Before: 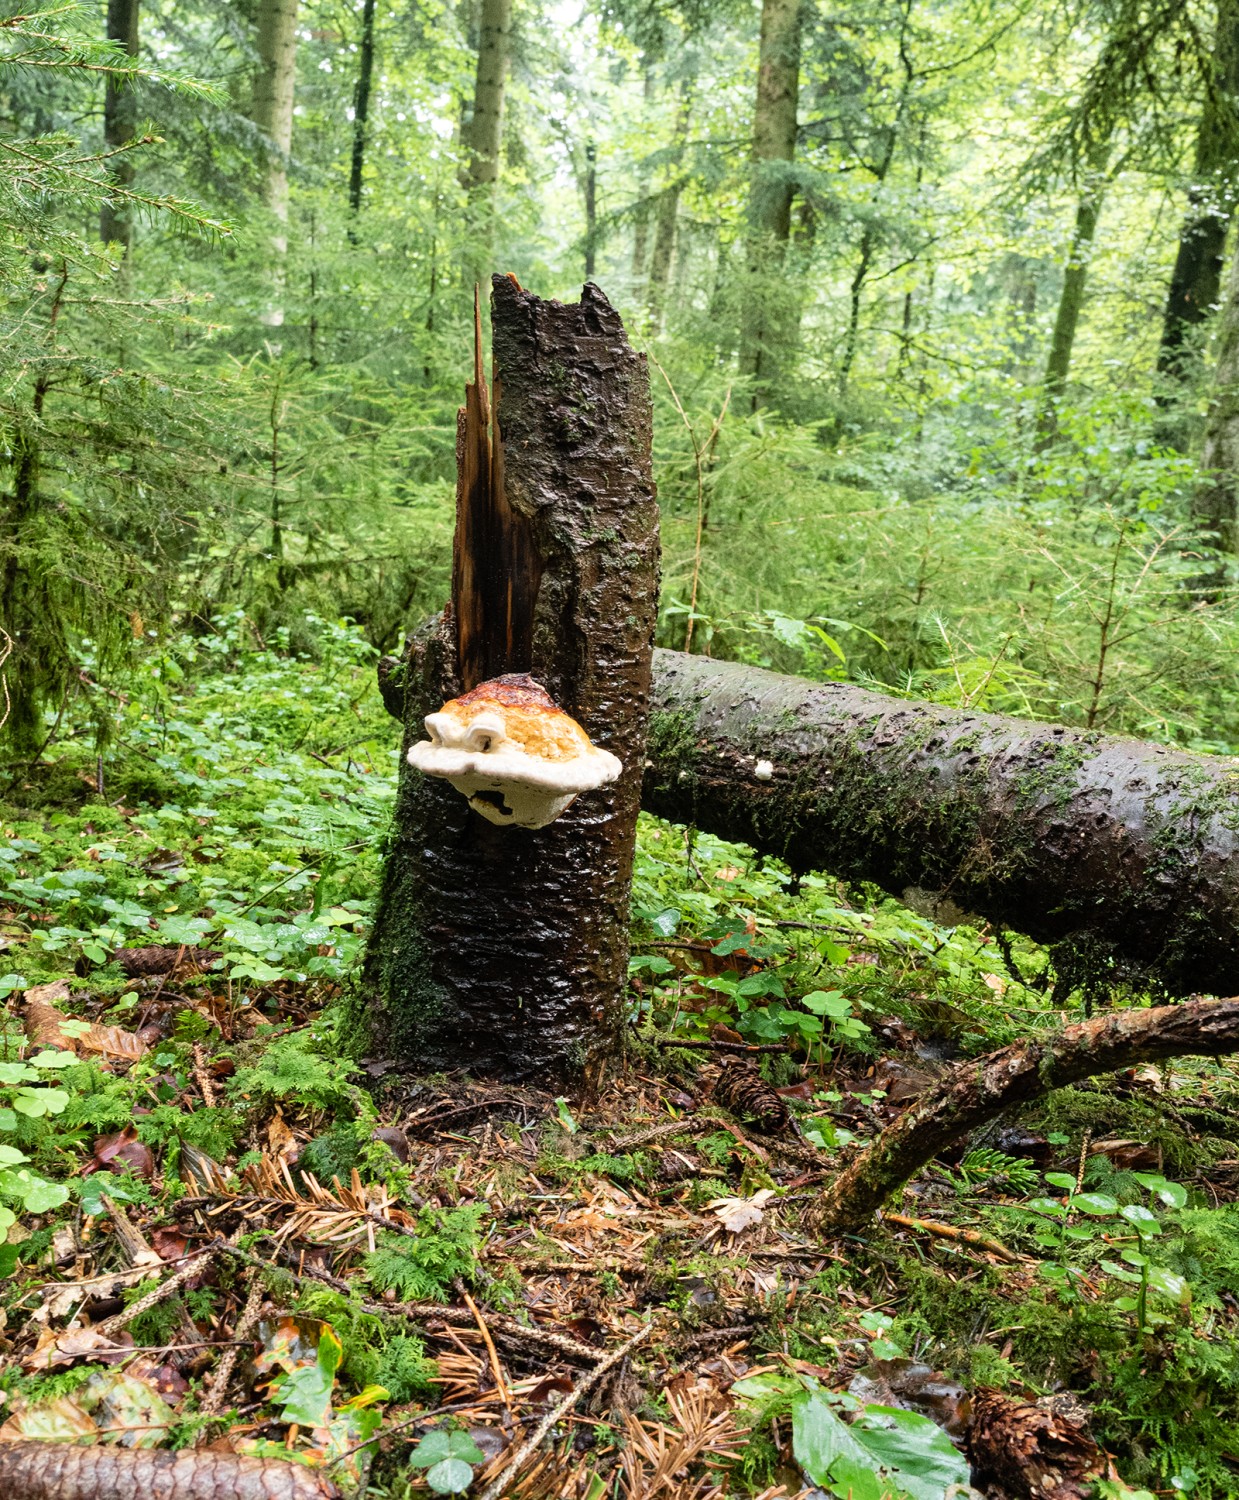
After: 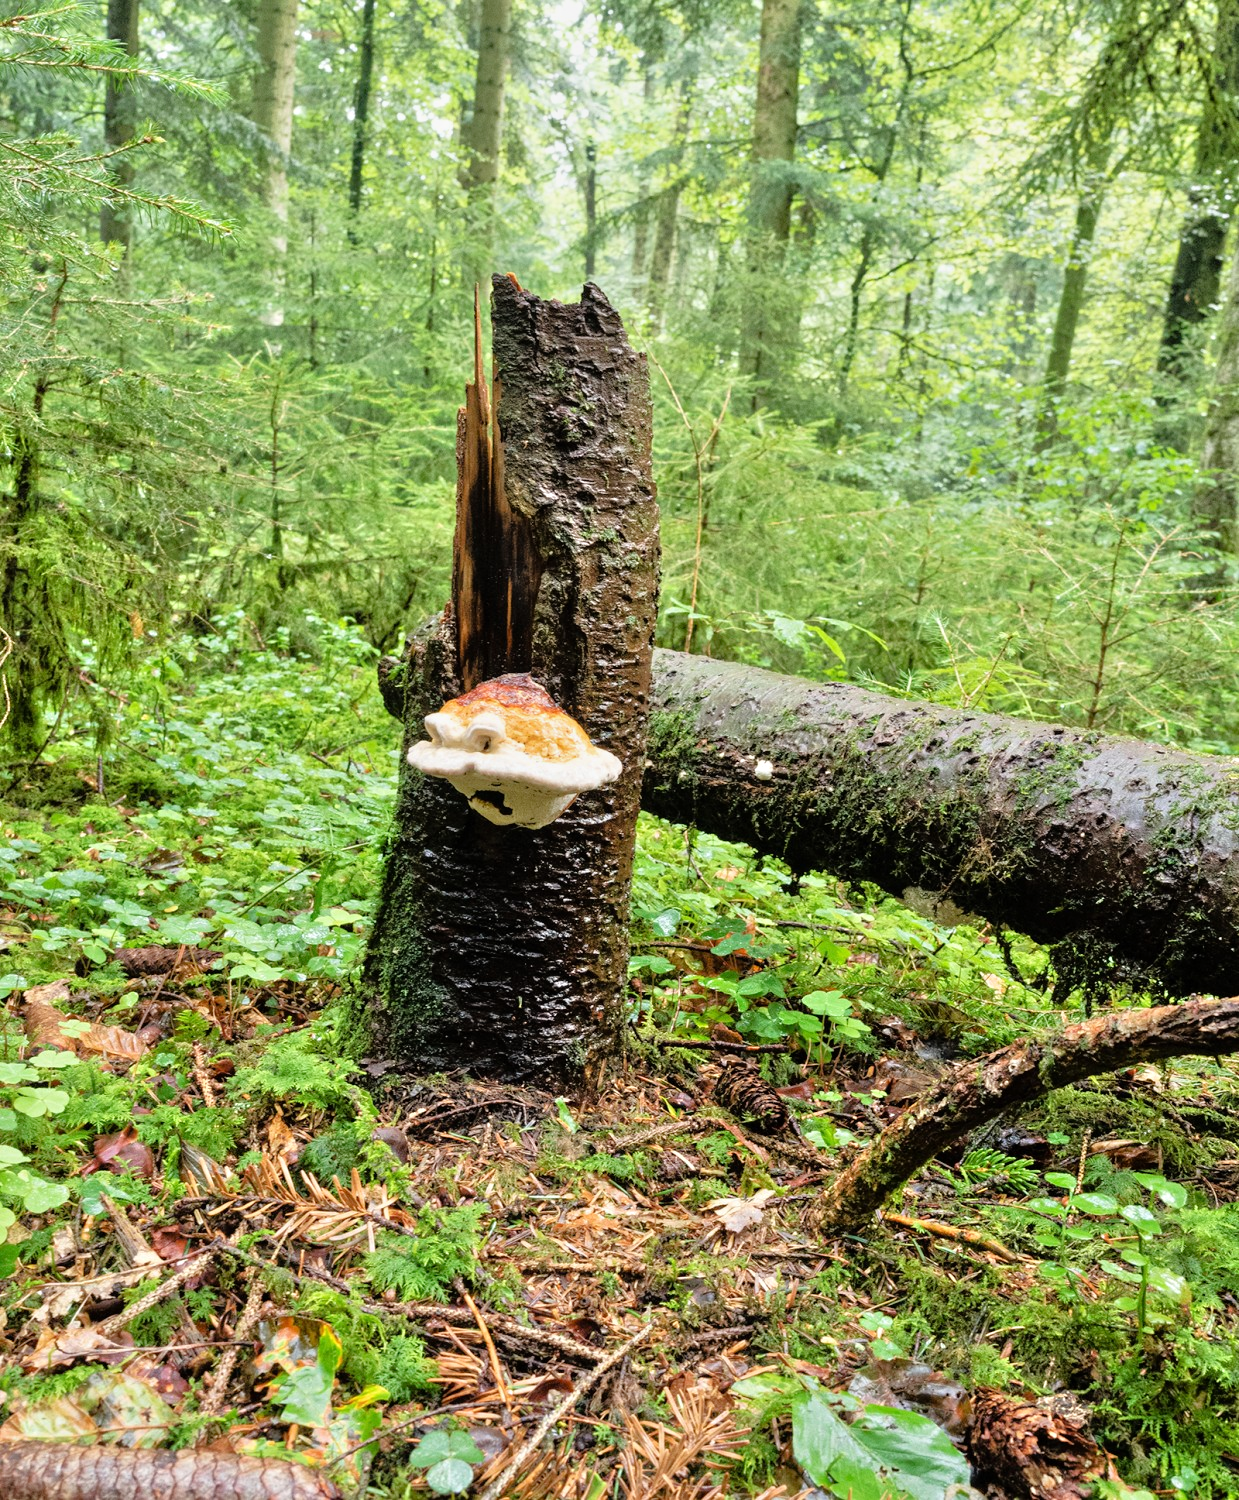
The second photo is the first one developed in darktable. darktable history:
exposure: exposure -0.177 EV, compensate highlight preservation false
tone equalizer: -7 EV 0.15 EV, -6 EV 0.6 EV, -5 EV 1.15 EV, -4 EV 1.33 EV, -3 EV 1.15 EV, -2 EV 0.6 EV, -1 EV 0.15 EV, mask exposure compensation -0.5 EV
